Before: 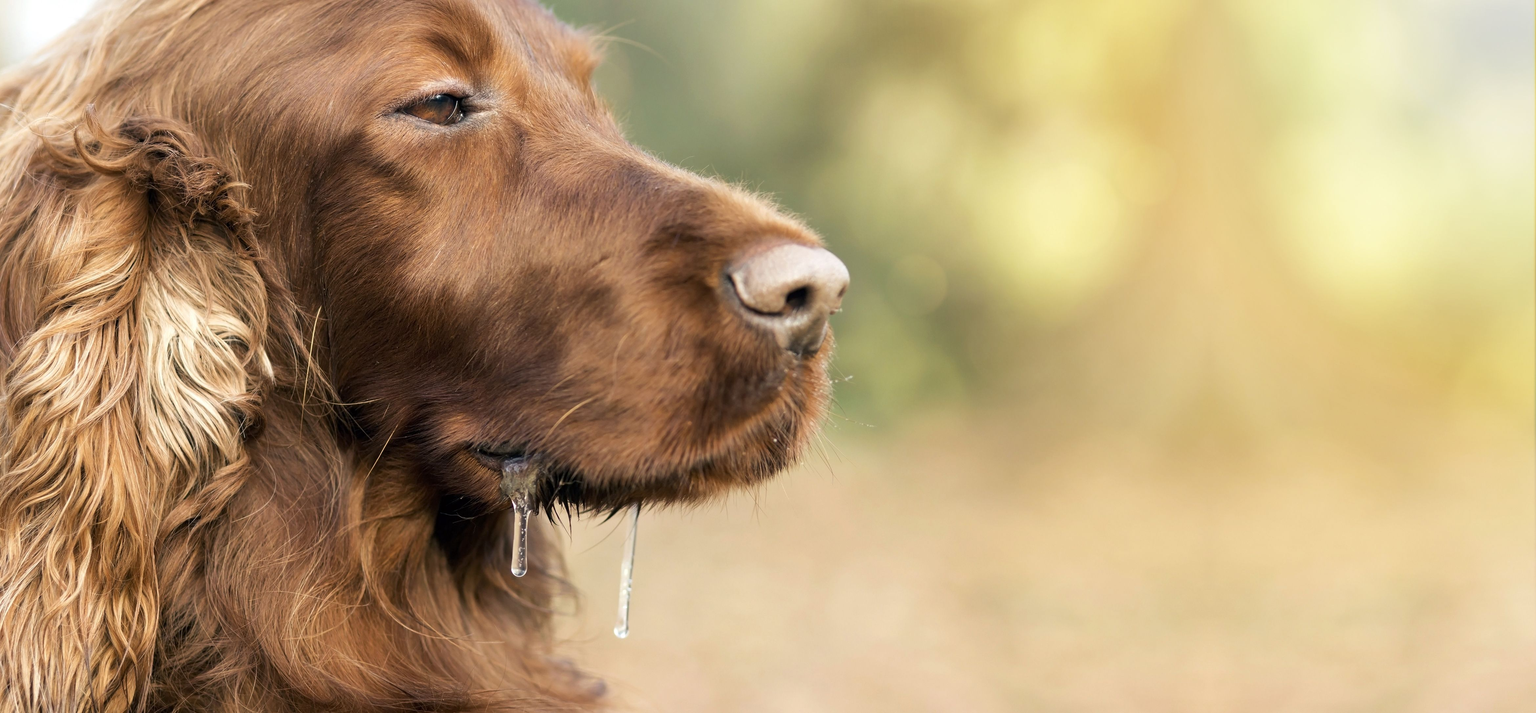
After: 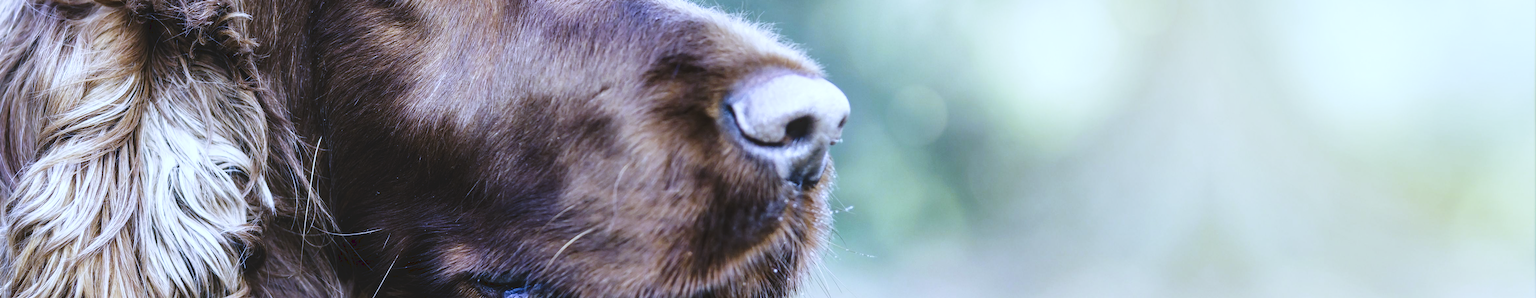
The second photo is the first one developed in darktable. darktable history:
white balance: red 0.766, blue 1.537
local contrast: on, module defaults
crop and rotate: top 23.84%, bottom 34.294%
tone curve: curves: ch0 [(0, 0) (0.003, 0.108) (0.011, 0.108) (0.025, 0.108) (0.044, 0.113) (0.069, 0.113) (0.1, 0.121) (0.136, 0.136) (0.177, 0.16) (0.224, 0.192) (0.277, 0.246) (0.335, 0.324) (0.399, 0.419) (0.468, 0.518) (0.543, 0.622) (0.623, 0.721) (0.709, 0.815) (0.801, 0.893) (0.898, 0.949) (1, 1)], preserve colors none
